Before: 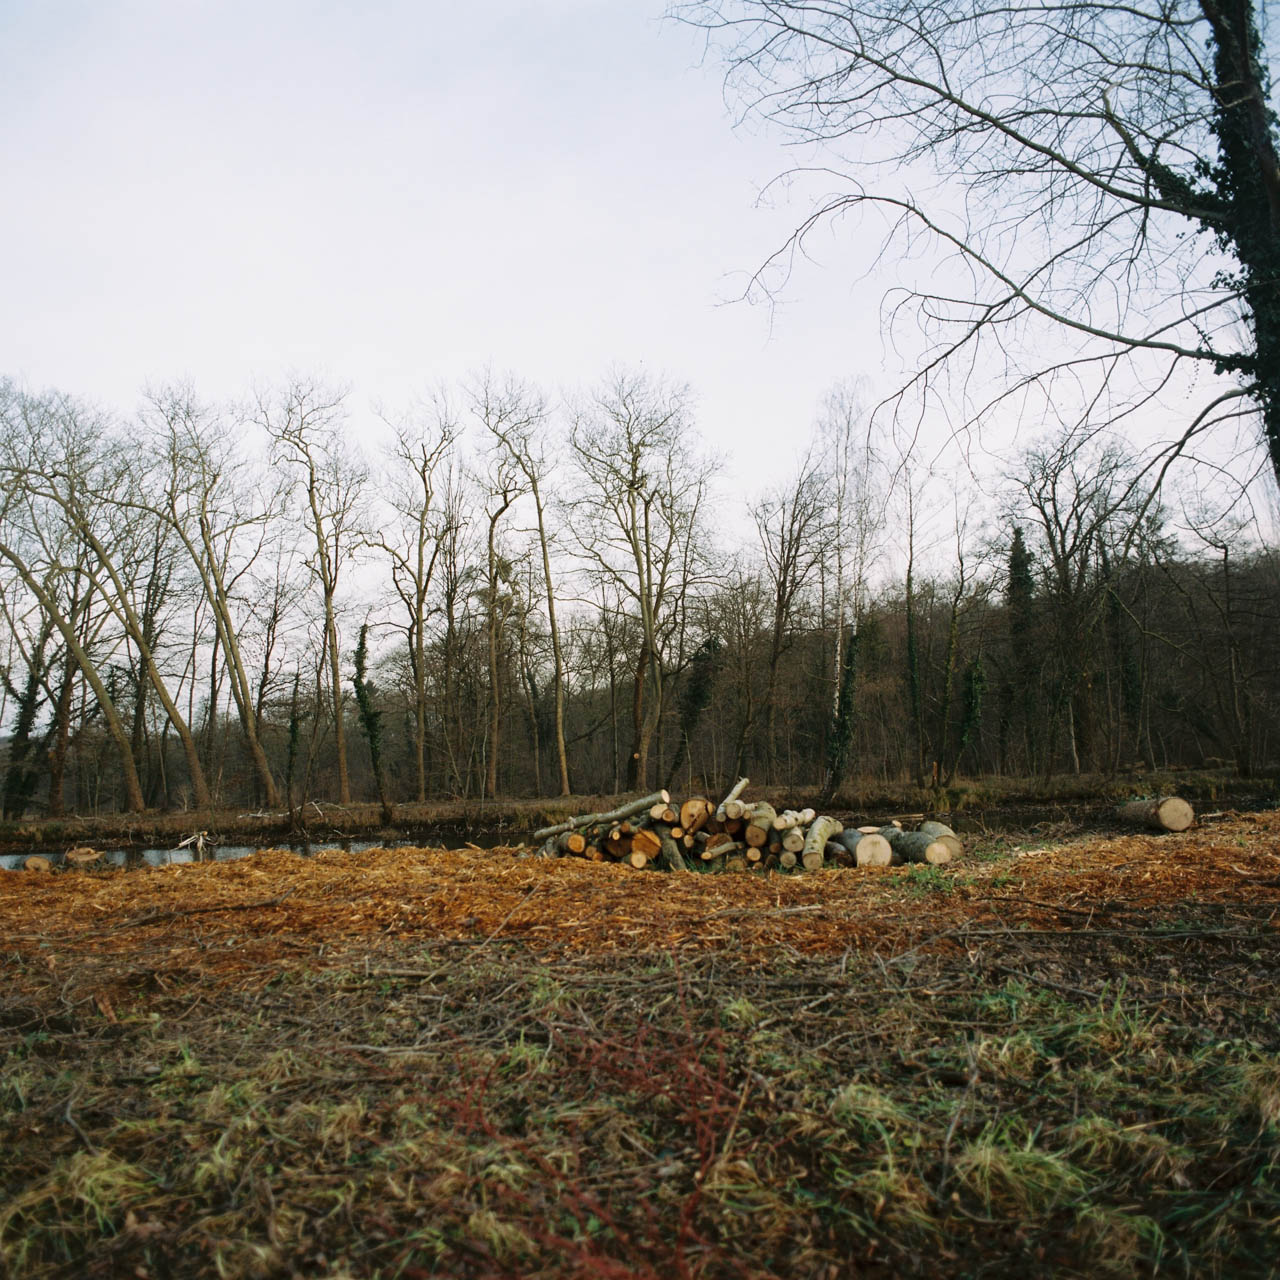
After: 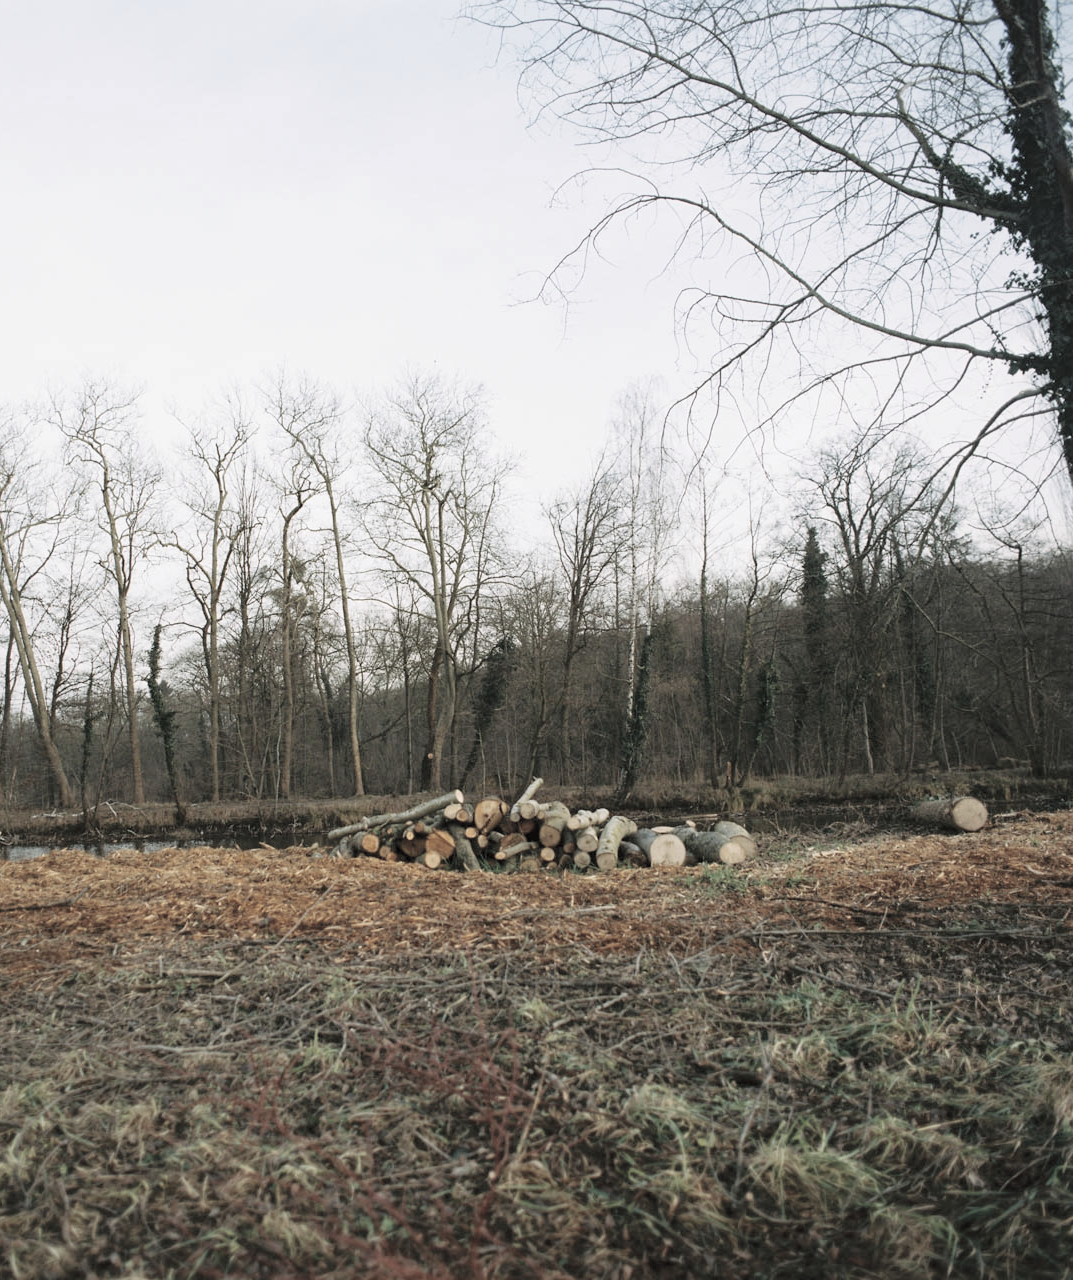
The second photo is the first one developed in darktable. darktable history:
crop: left 16.145%
contrast brightness saturation: brightness 0.18, saturation -0.5
